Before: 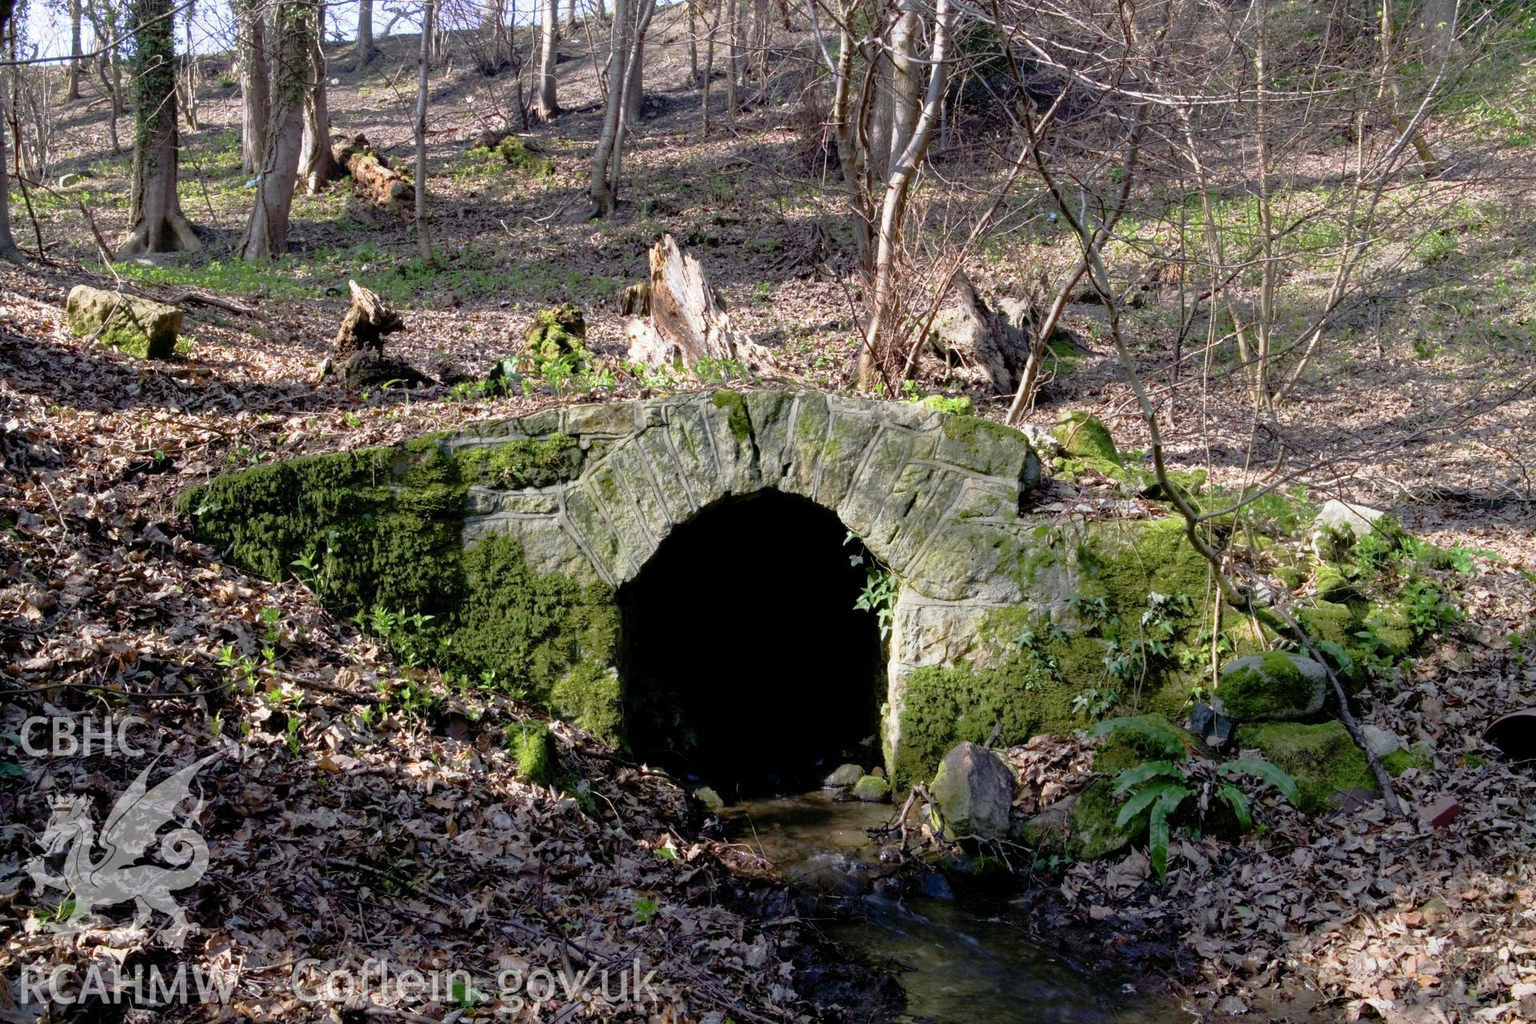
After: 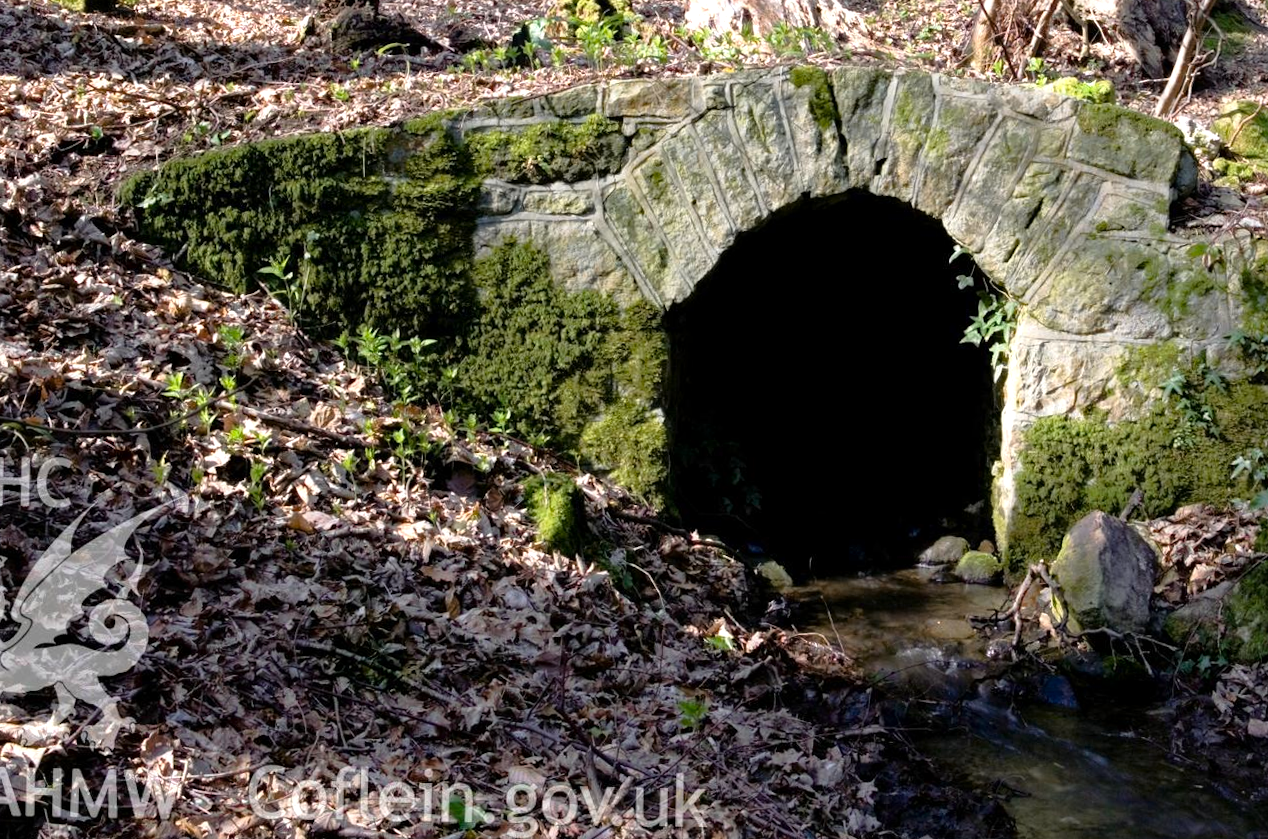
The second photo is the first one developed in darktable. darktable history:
exposure: compensate highlight preservation false
tone equalizer: -8 EV -0.388 EV, -7 EV -0.367 EV, -6 EV -0.322 EV, -5 EV -0.22 EV, -3 EV 0.19 EV, -2 EV 0.349 EV, -1 EV 0.368 EV, +0 EV 0.426 EV
crop and rotate: angle -1.2°, left 4.027%, top 32.374%, right 27.846%
